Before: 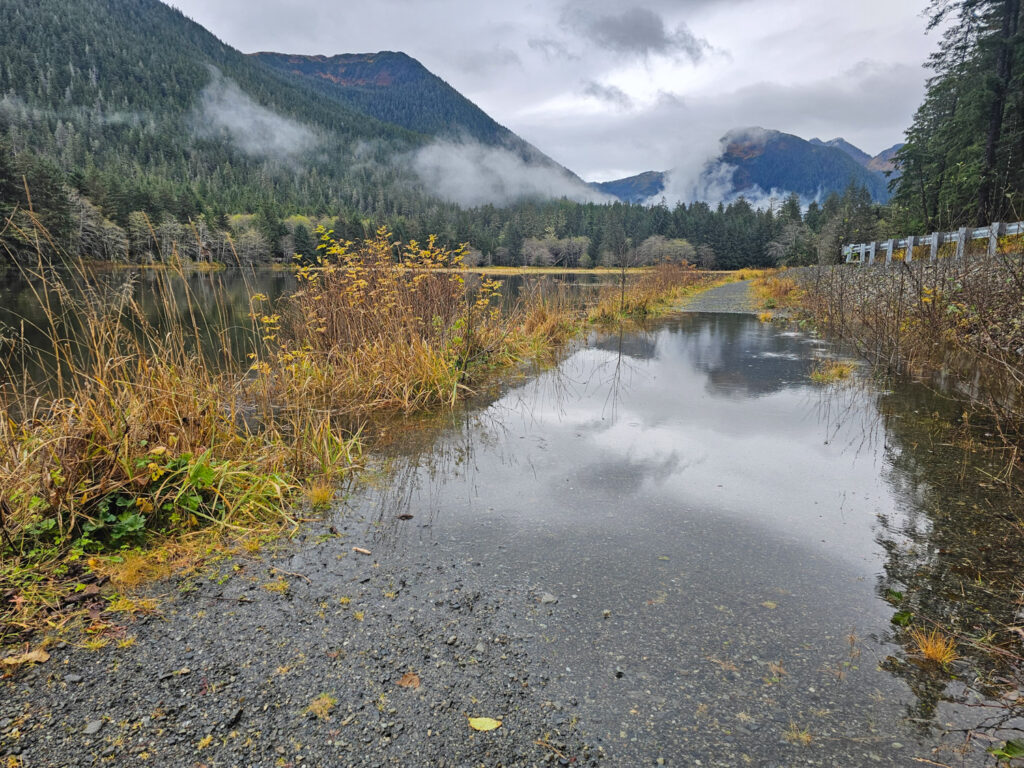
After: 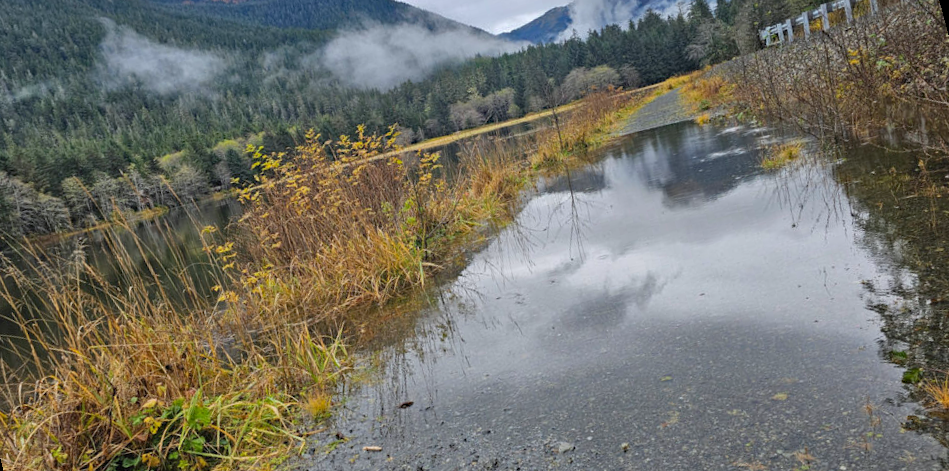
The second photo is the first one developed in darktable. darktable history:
crop: top 0.448%, right 0.264%, bottom 5.045%
rotate and perspective: rotation -14.8°, crop left 0.1, crop right 0.903, crop top 0.25, crop bottom 0.748
white balance: red 0.988, blue 1.017
haze removal: compatibility mode true, adaptive false
